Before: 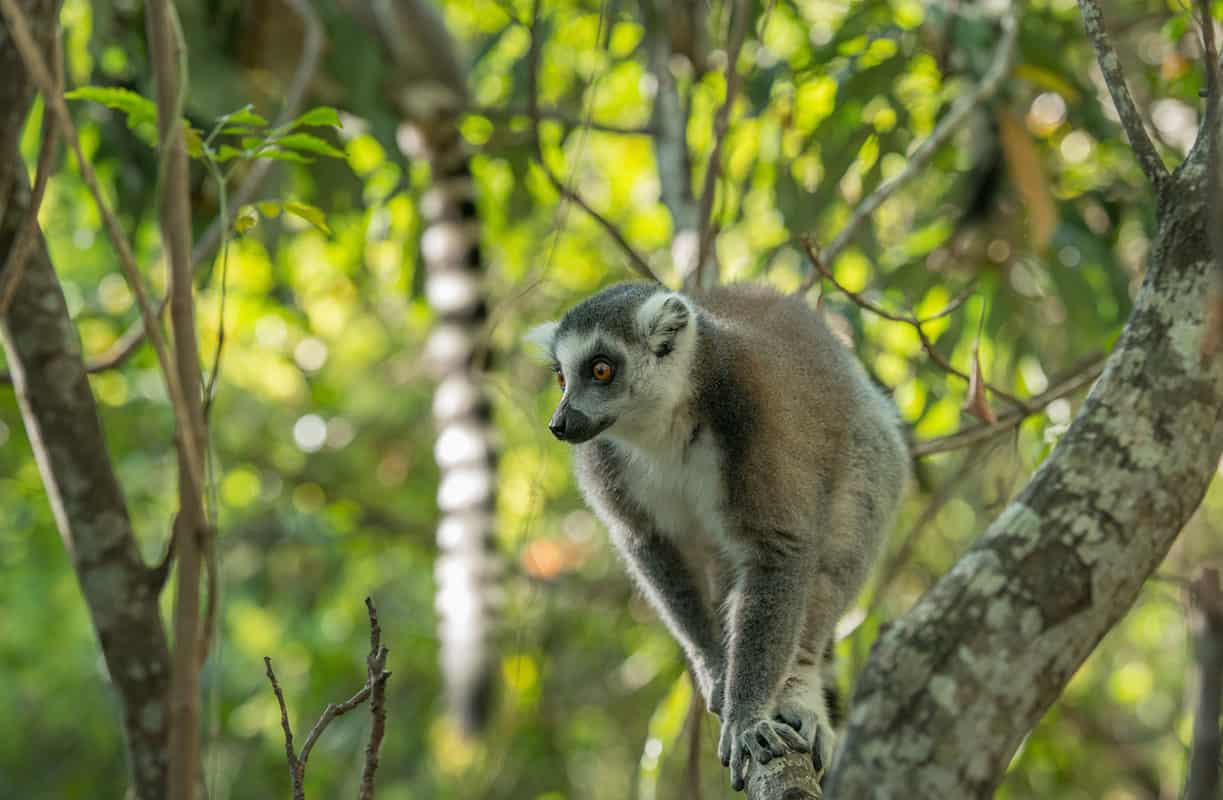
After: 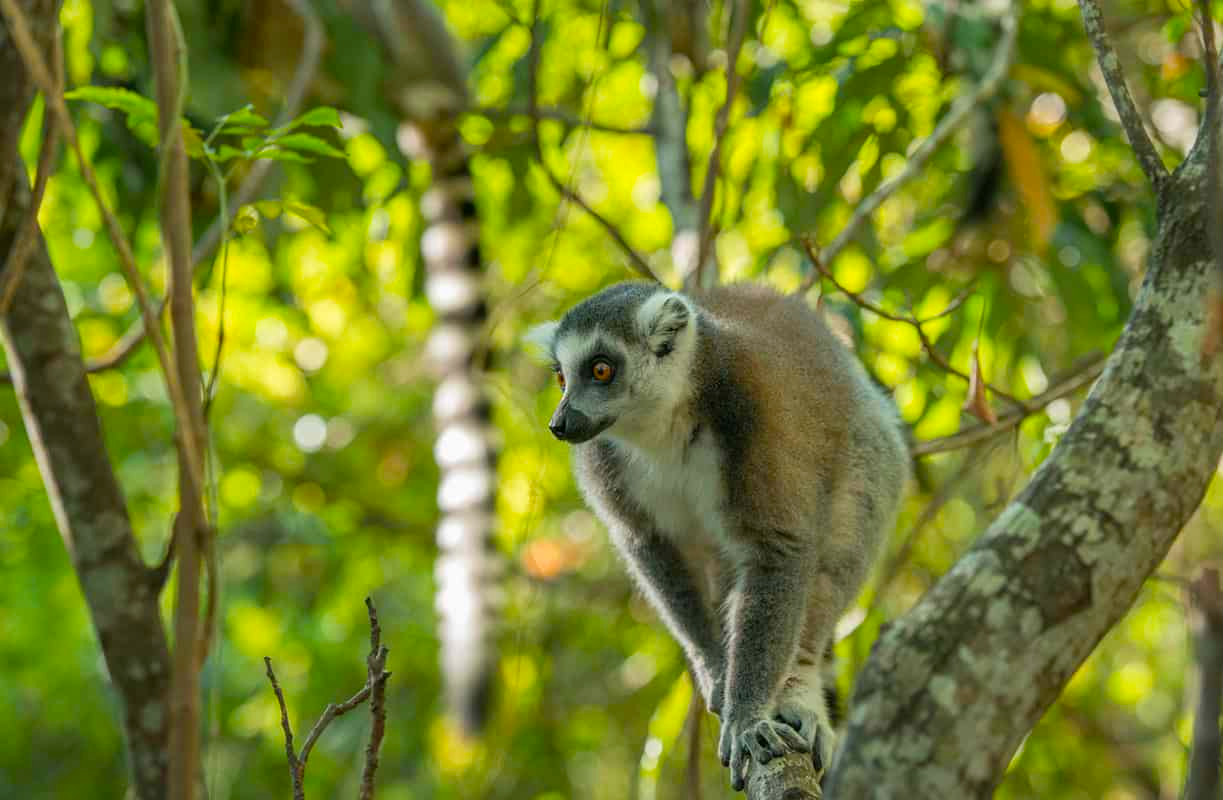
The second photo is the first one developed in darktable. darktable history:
velvia: strength 32.05%, mid-tones bias 0.207
